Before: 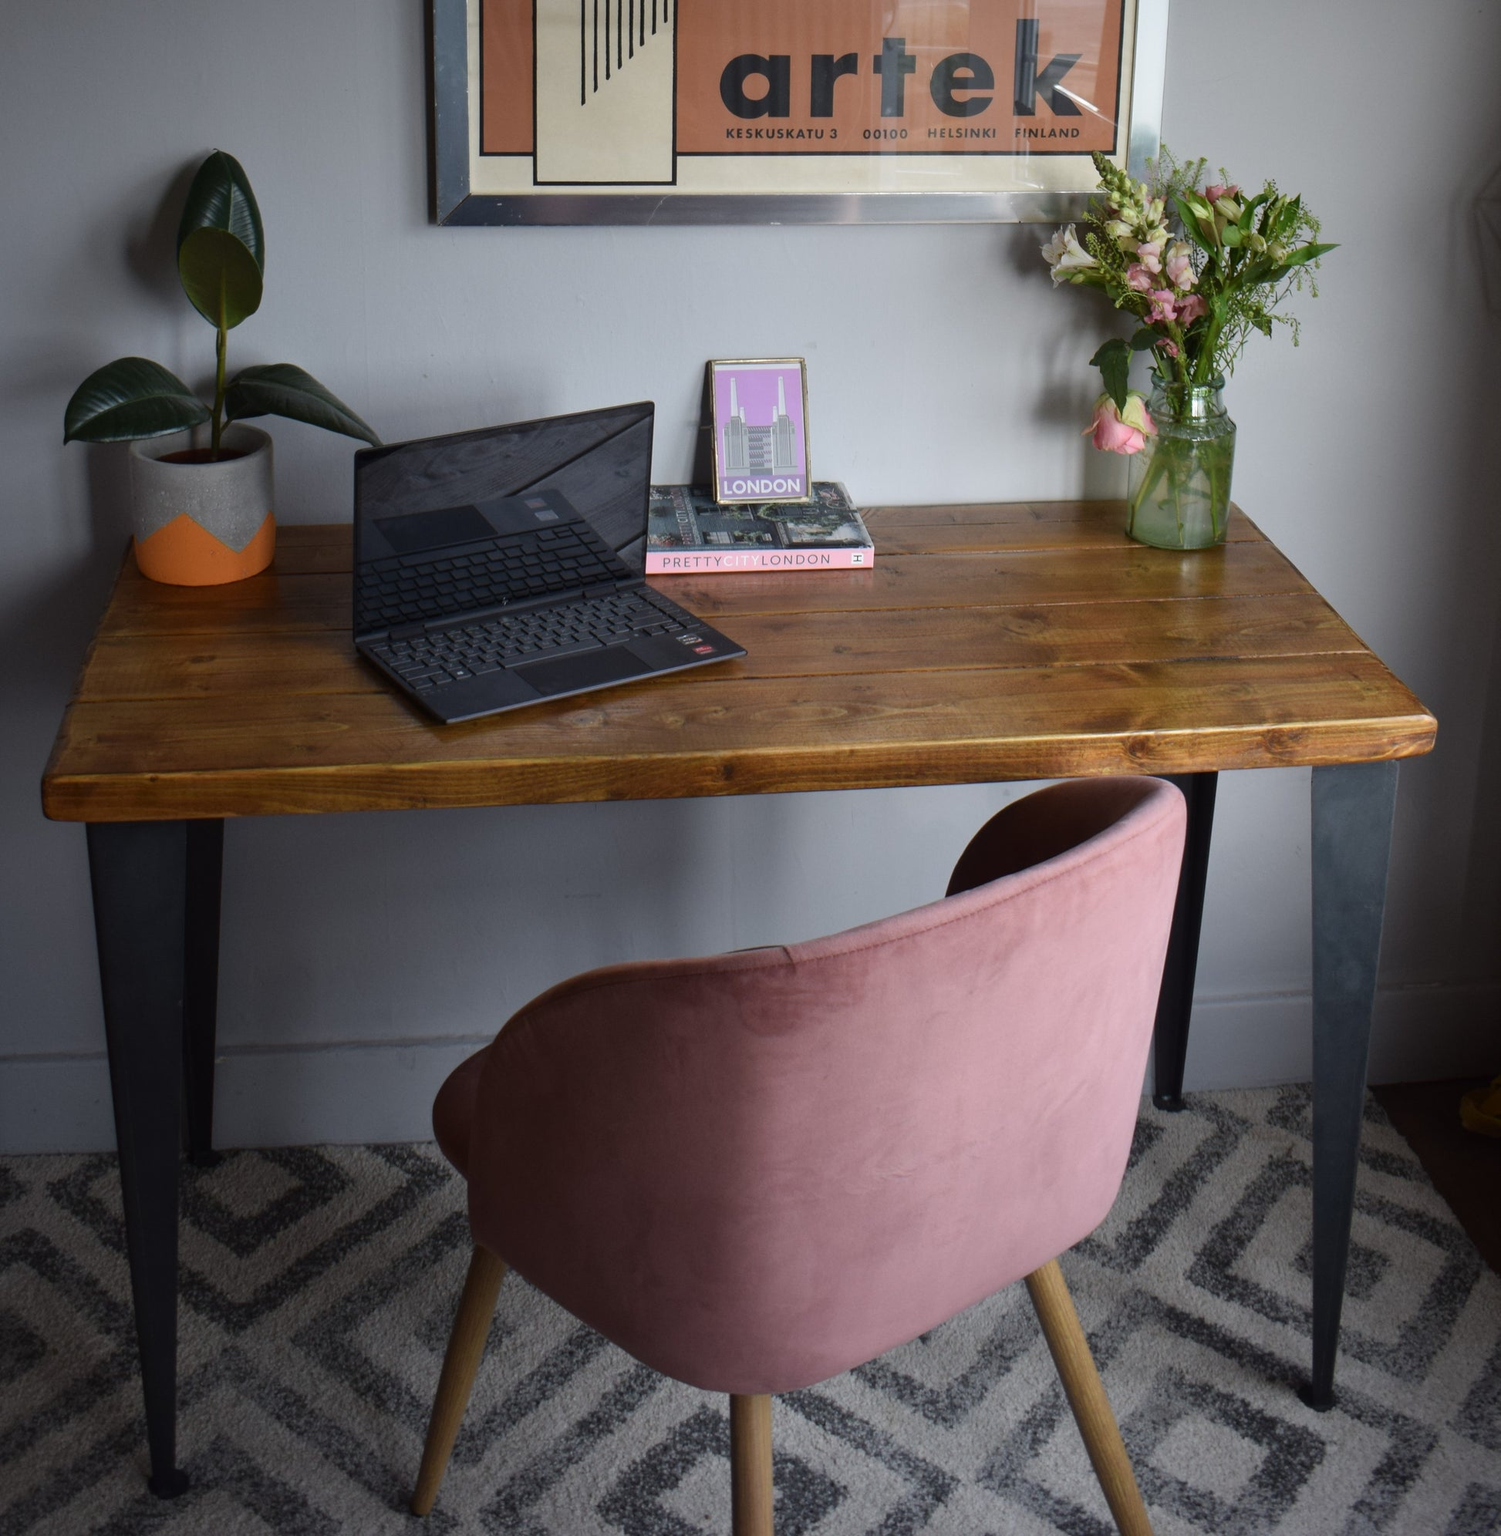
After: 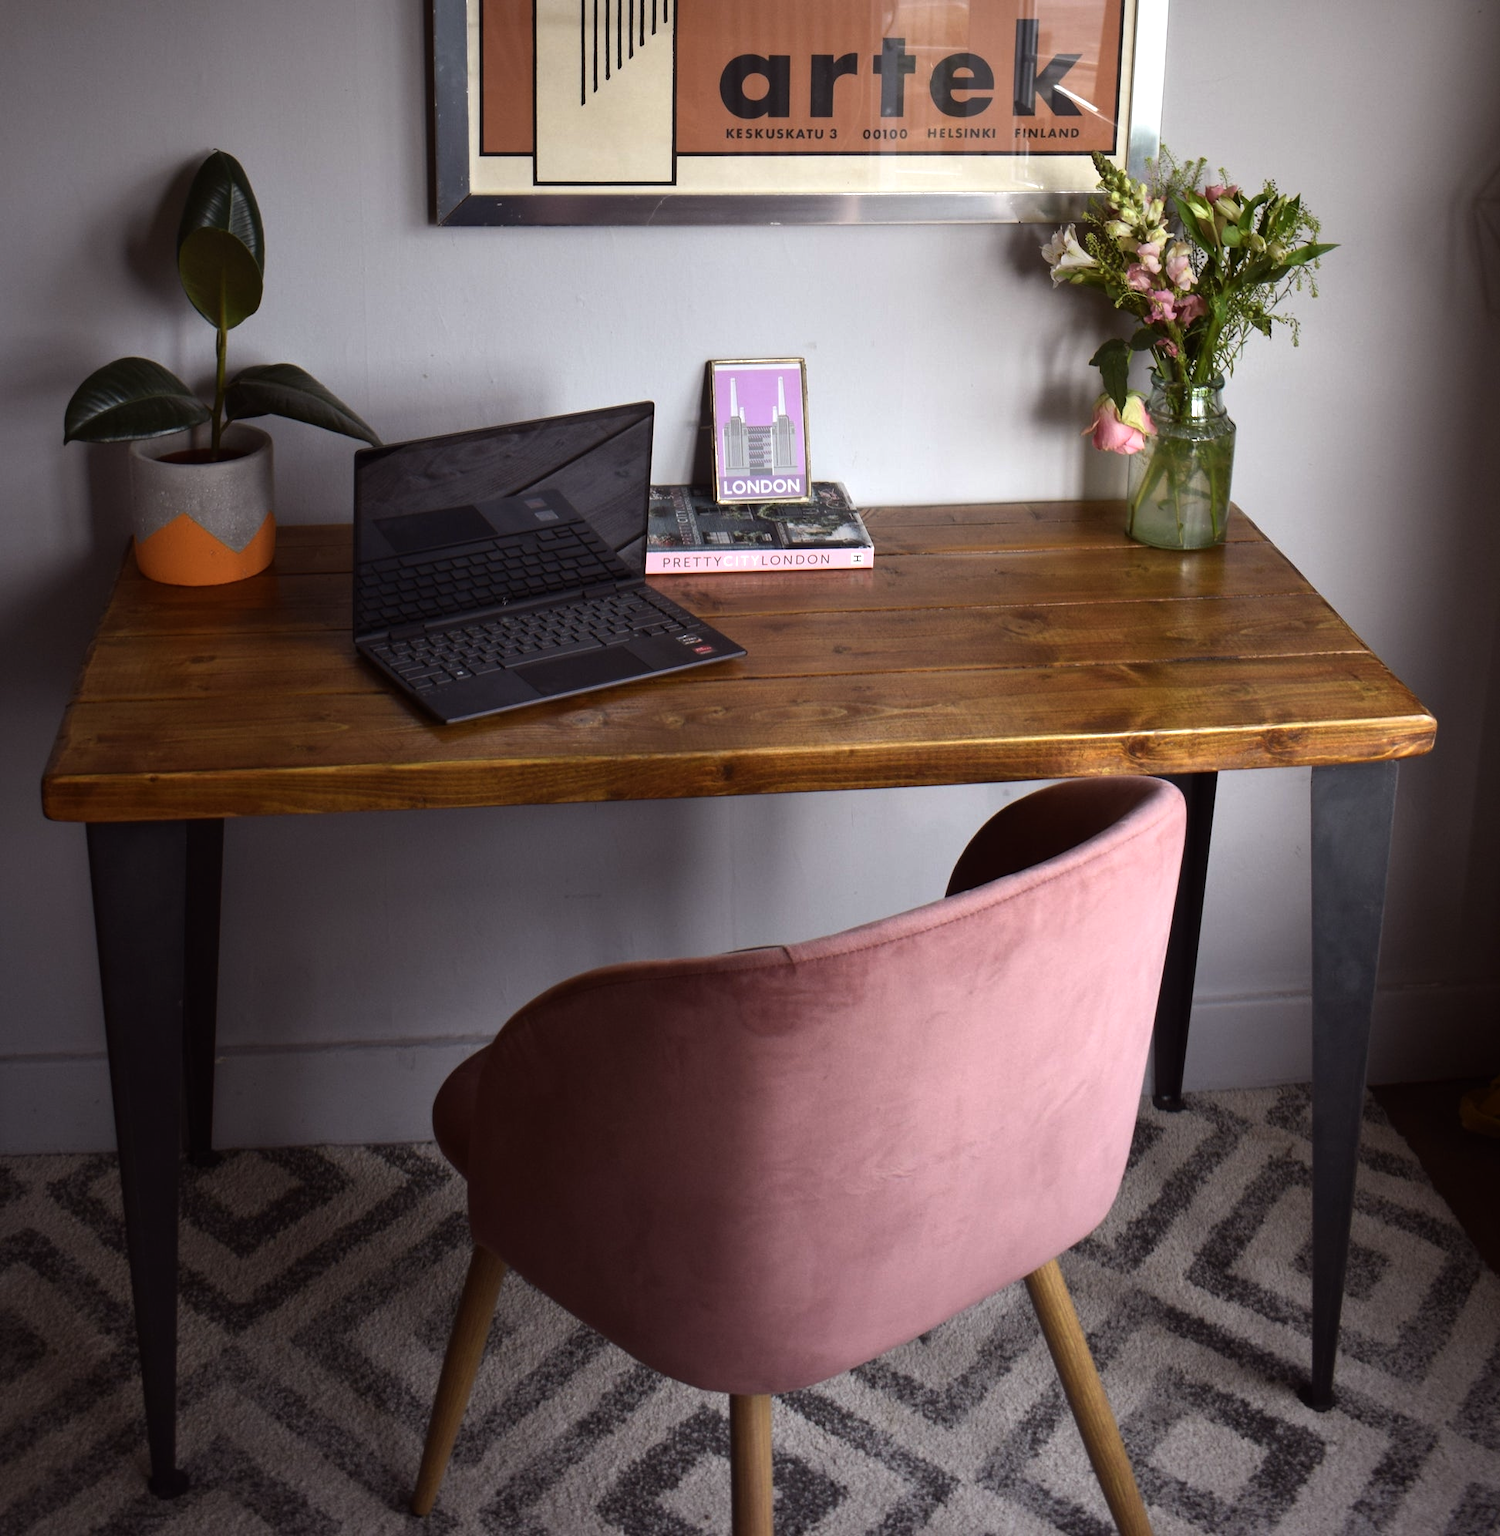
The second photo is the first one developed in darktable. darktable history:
color balance rgb: power › chroma 1.039%, power › hue 25.44°, linear chroma grading › global chroma 1.033%, linear chroma grading › mid-tones -1.304%, perceptual saturation grading › global saturation 0.682%, perceptual brilliance grading › global brilliance 15.818%, perceptual brilliance grading › shadows -35.67%, global vibrance 9.463%
